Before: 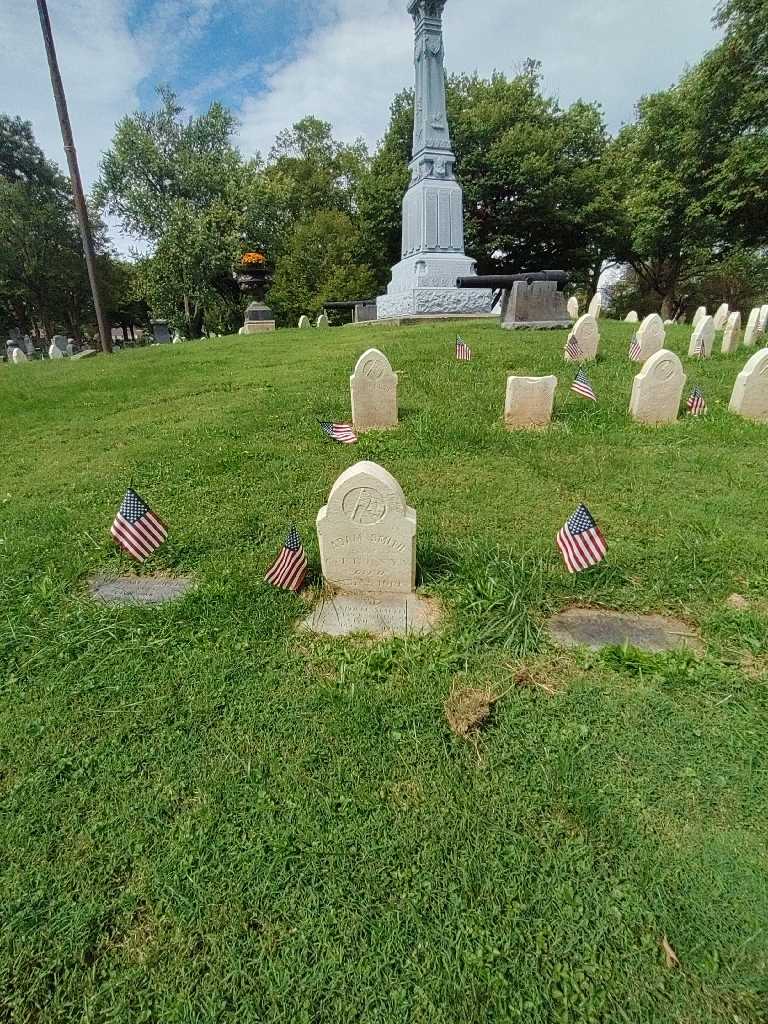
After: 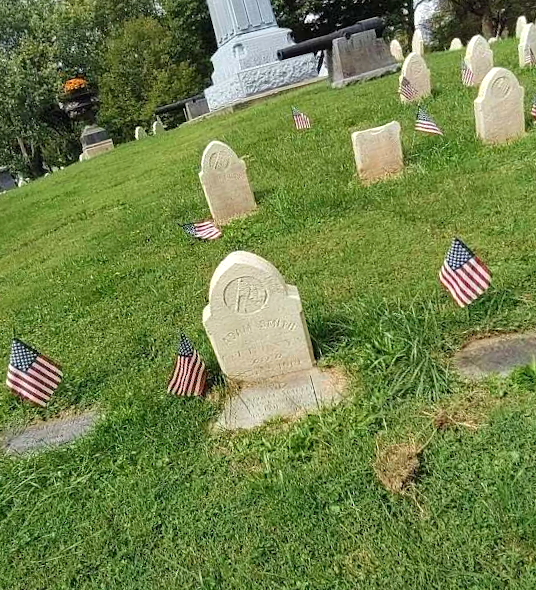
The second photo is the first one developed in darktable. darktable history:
crop: left 16.899%, right 16.556%
rotate and perspective: rotation -14.8°, crop left 0.1, crop right 0.903, crop top 0.25, crop bottom 0.748
exposure: exposure 0.258 EV, compensate highlight preservation false
